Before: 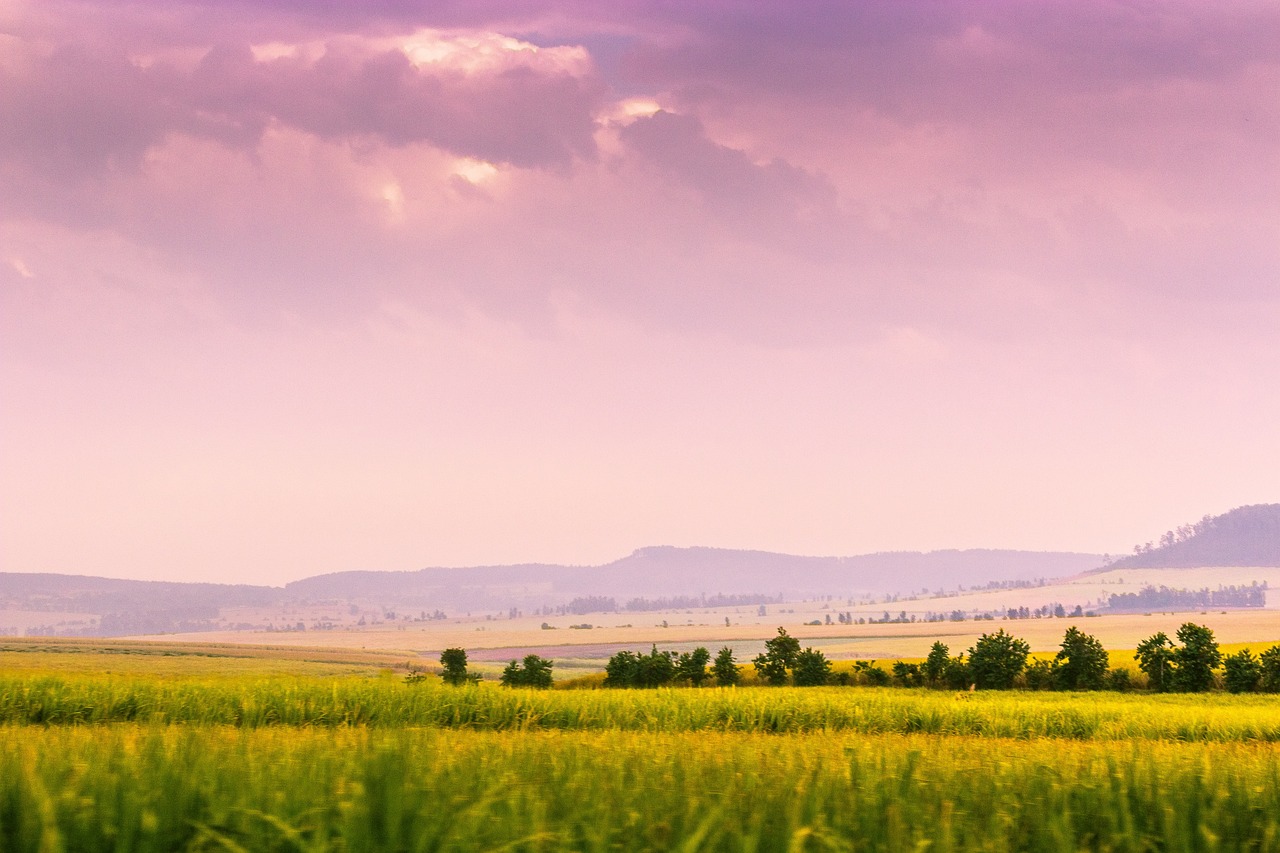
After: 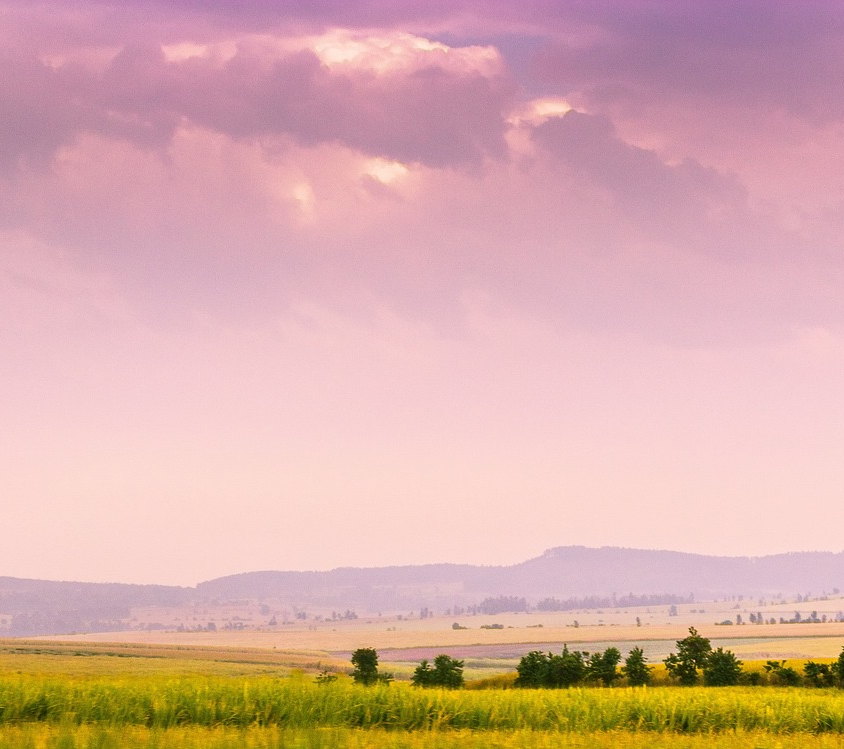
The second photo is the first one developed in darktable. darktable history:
crop: left 6.987%, right 27.011%, bottom 12.099%
